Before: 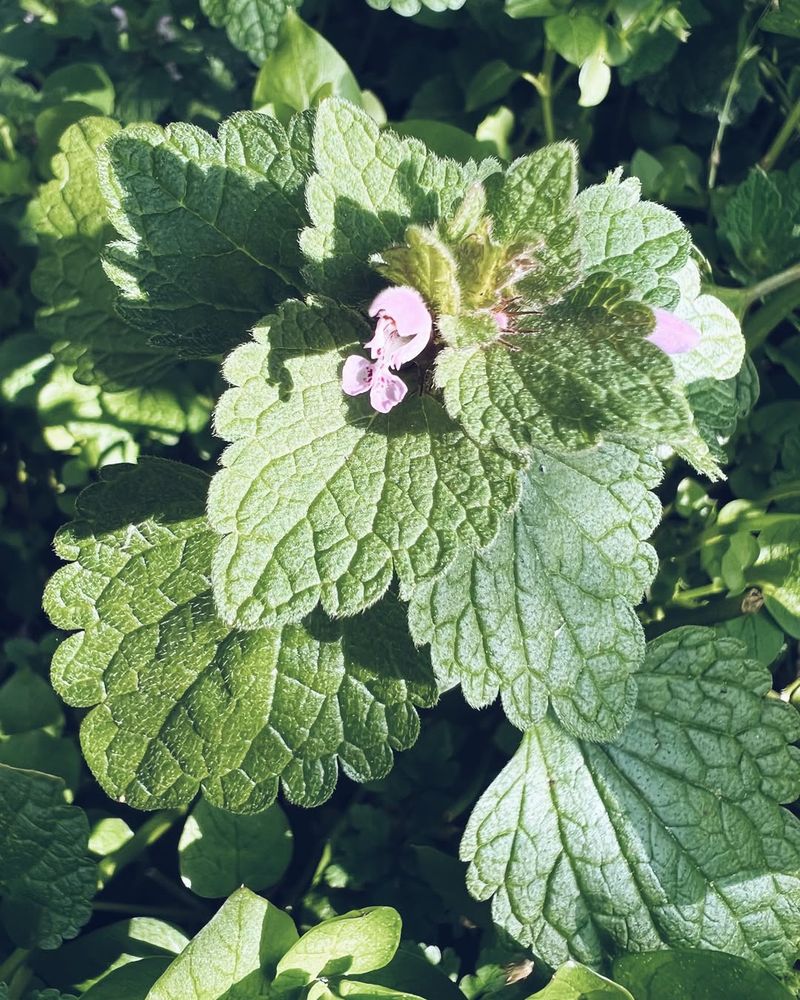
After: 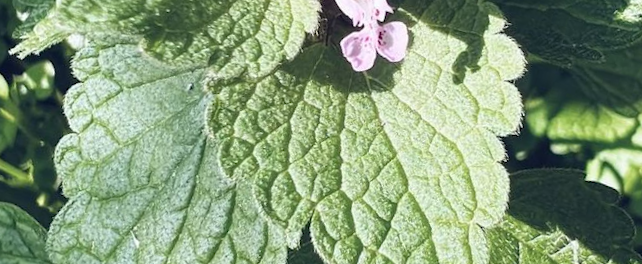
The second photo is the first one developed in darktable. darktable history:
crop and rotate: angle 16.12°, top 30.835%, bottom 35.653%
rotate and perspective: rotation 2.17°, automatic cropping off
